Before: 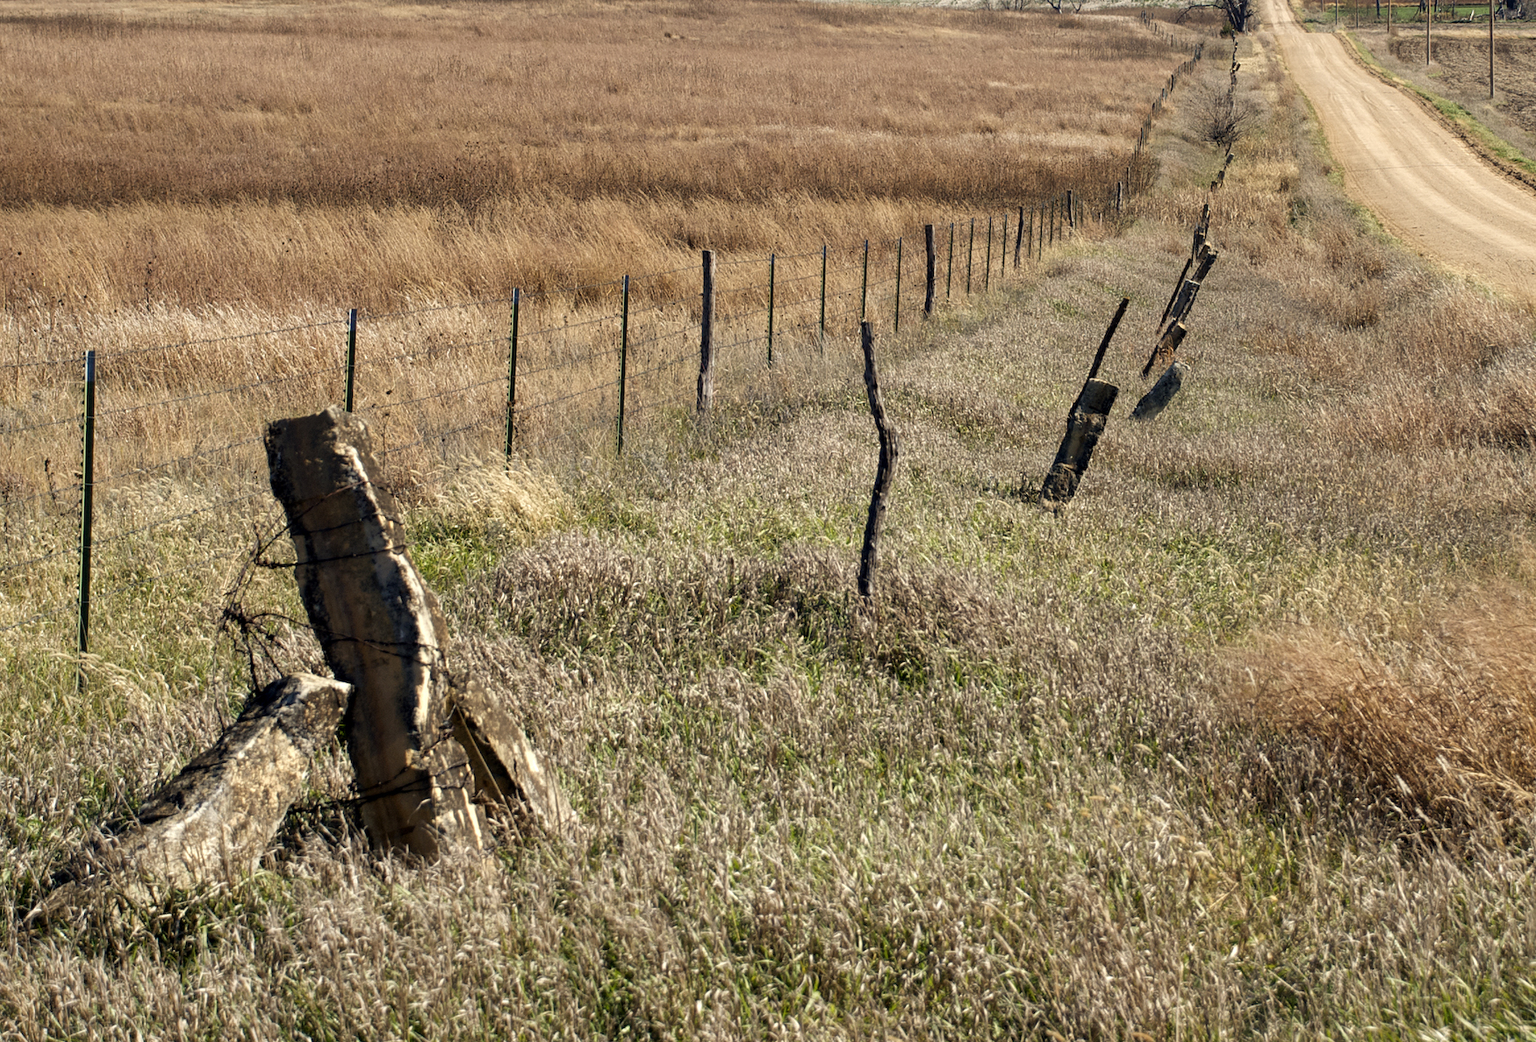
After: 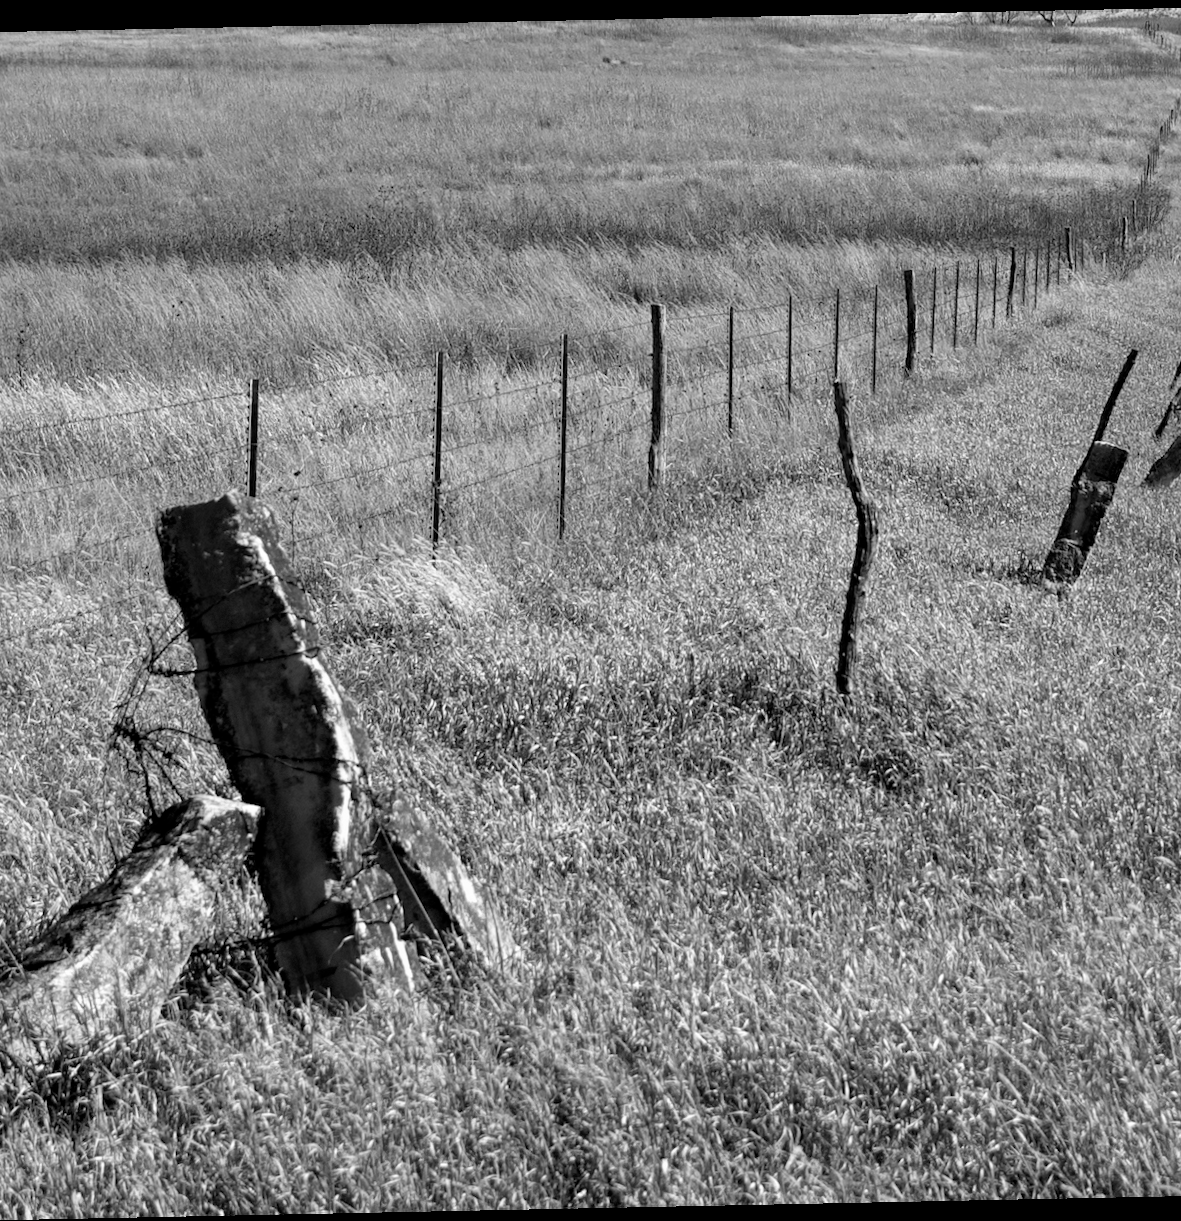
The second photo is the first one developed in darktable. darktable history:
color correction: highlights a* 7.34, highlights b* 4.37
monochrome: on, module defaults
crop and rotate: left 8.786%, right 24.548%
rotate and perspective: rotation -1.17°, automatic cropping off
